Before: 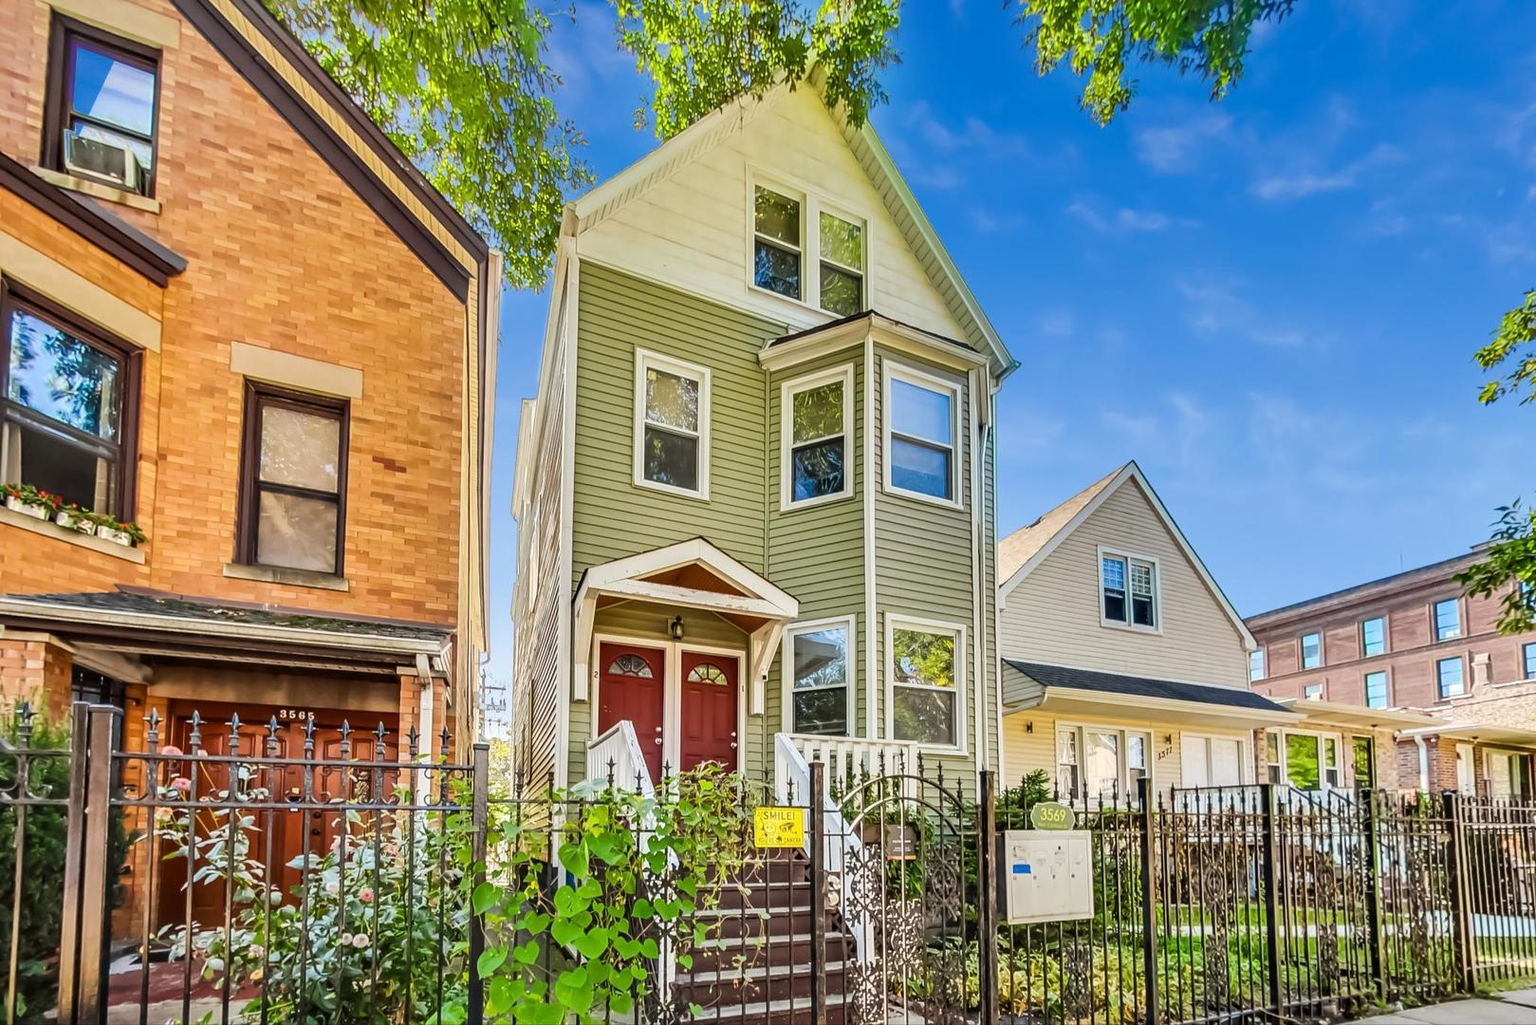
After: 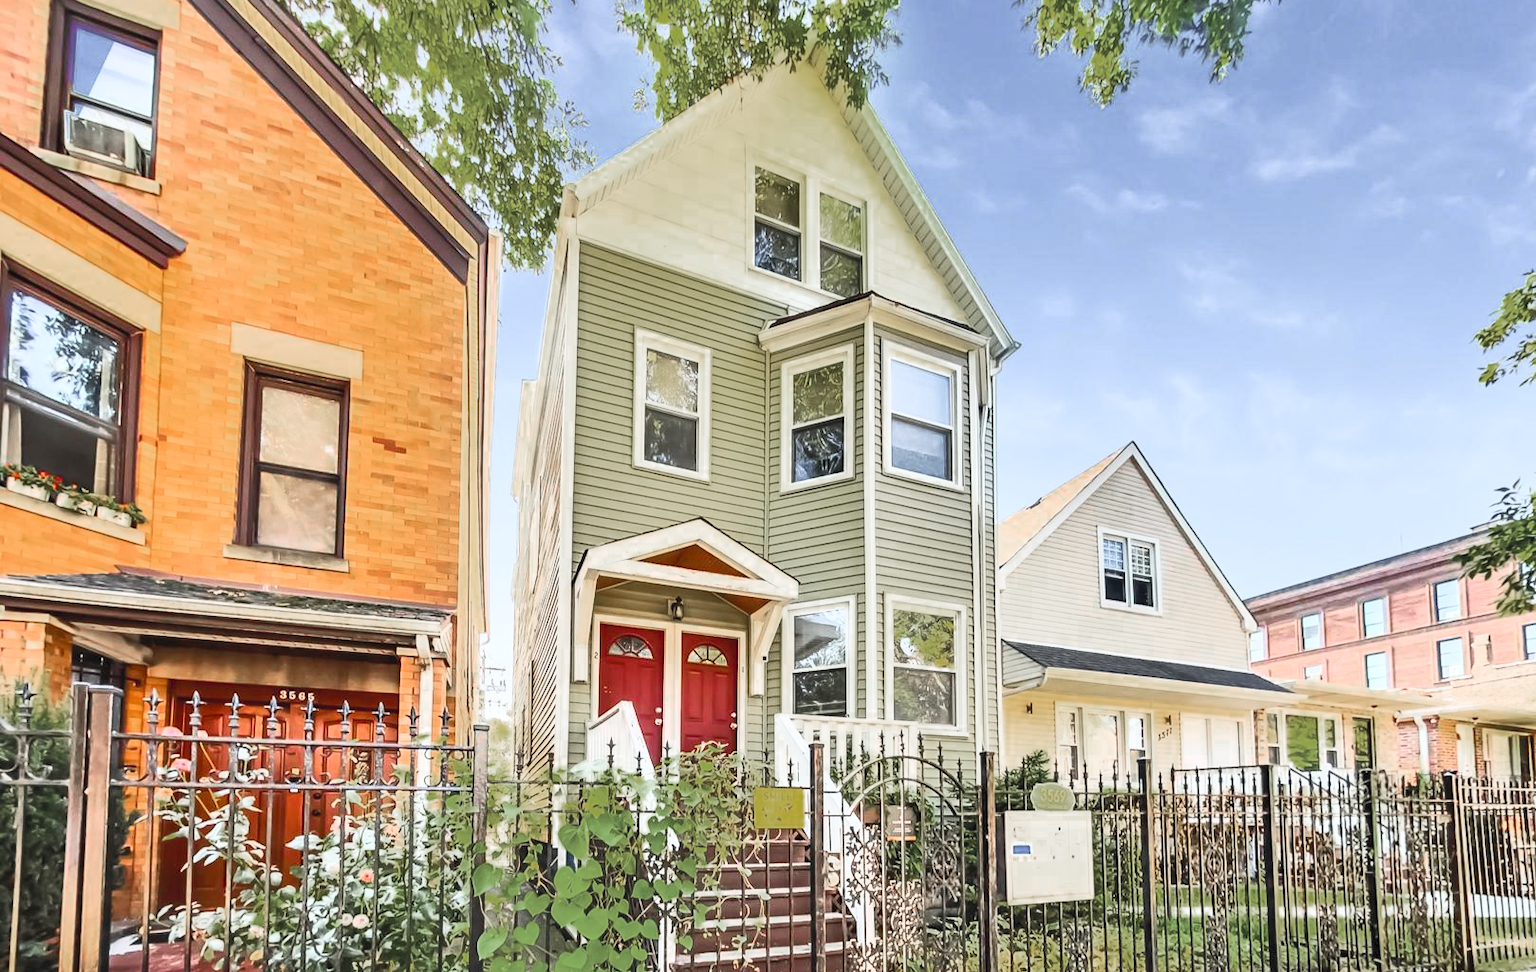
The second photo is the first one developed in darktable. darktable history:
contrast brightness saturation: contrast 0.393, brightness 0.516
crop and rotate: top 1.932%, bottom 3.155%
color zones: curves: ch0 [(0, 0.48) (0.209, 0.398) (0.305, 0.332) (0.429, 0.493) (0.571, 0.5) (0.714, 0.5) (0.857, 0.5) (1, 0.48)]; ch1 [(0, 0.736) (0.143, 0.625) (0.225, 0.371) (0.429, 0.256) (0.571, 0.241) (0.714, 0.213) (0.857, 0.48) (1, 0.736)]; ch2 [(0, 0.448) (0.143, 0.498) (0.286, 0.5) (0.429, 0.5) (0.571, 0.5) (0.714, 0.5) (0.857, 0.5) (1, 0.448)]
